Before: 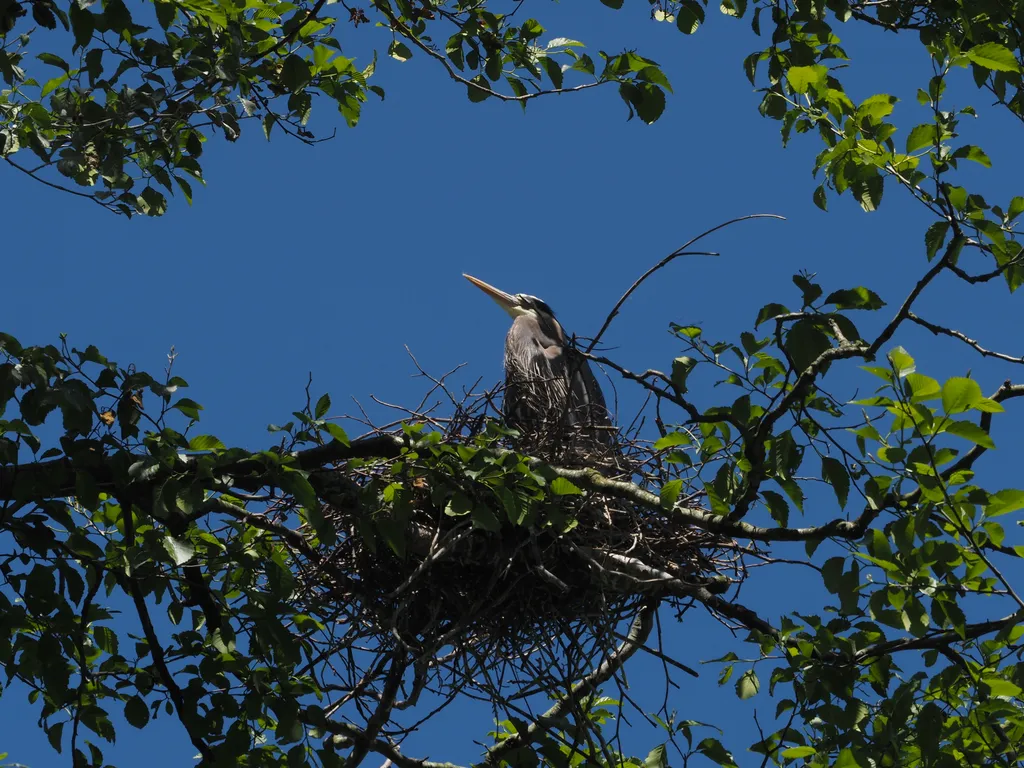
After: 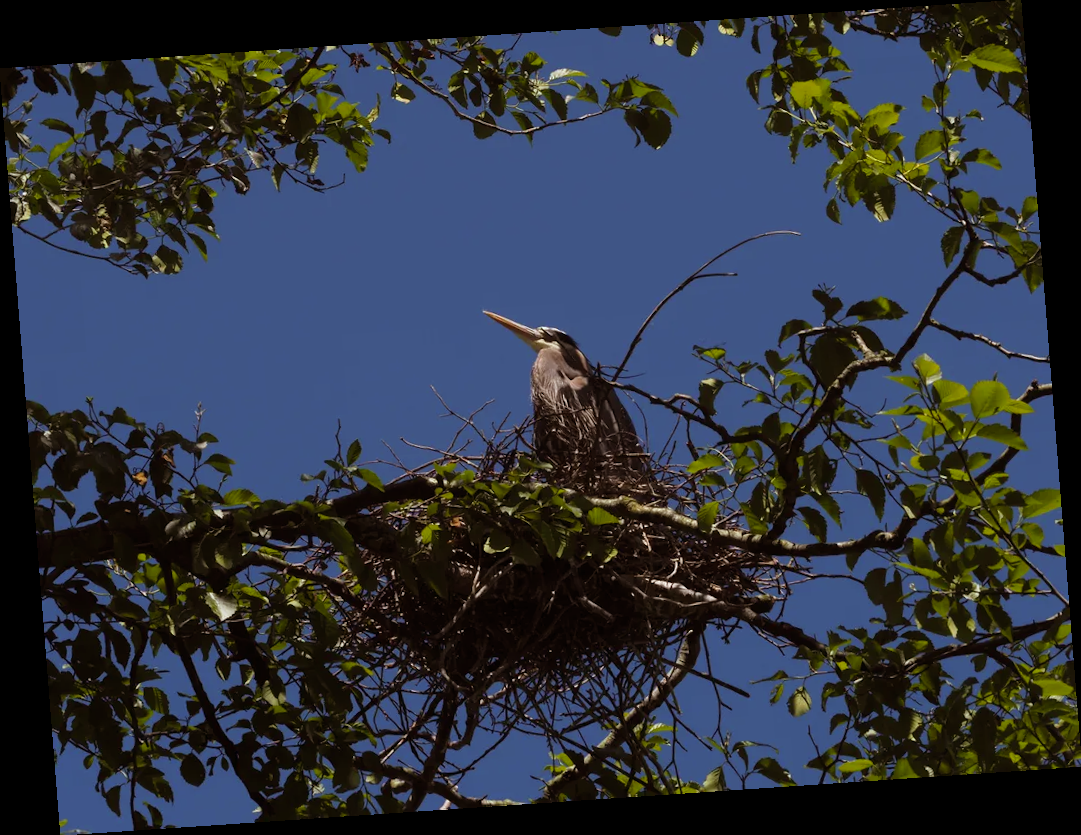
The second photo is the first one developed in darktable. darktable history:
rgb levels: mode RGB, independent channels, levels [[0, 0.5, 1], [0, 0.521, 1], [0, 0.536, 1]]
rotate and perspective: rotation -4.2°, shear 0.006, automatic cropping off
